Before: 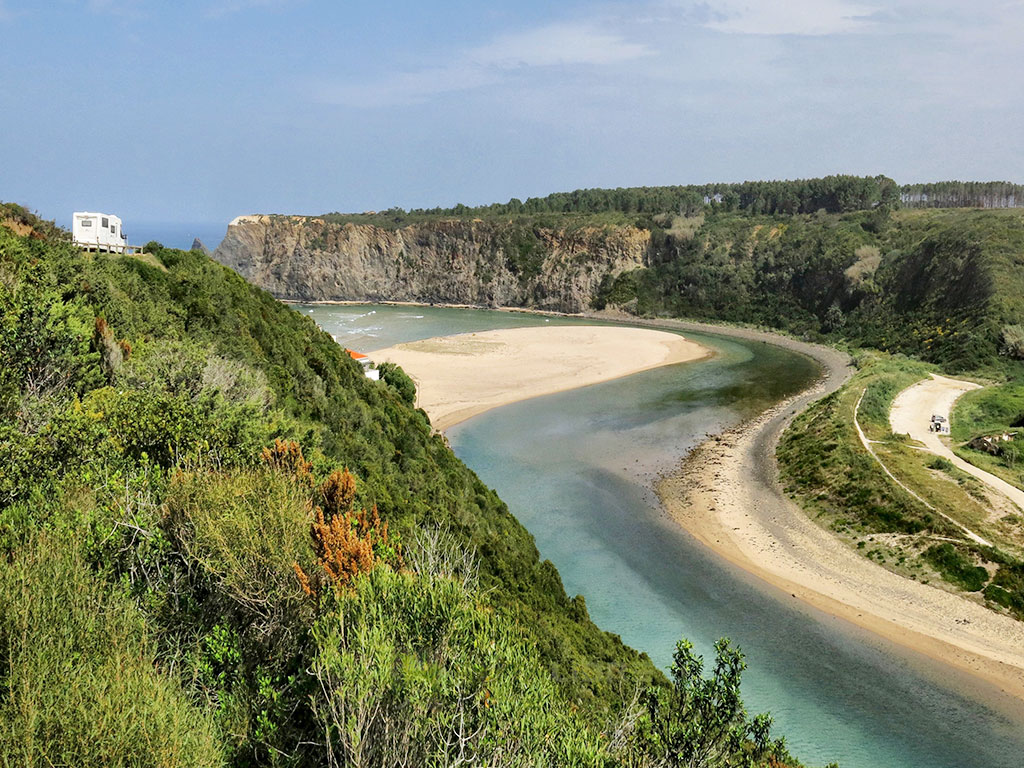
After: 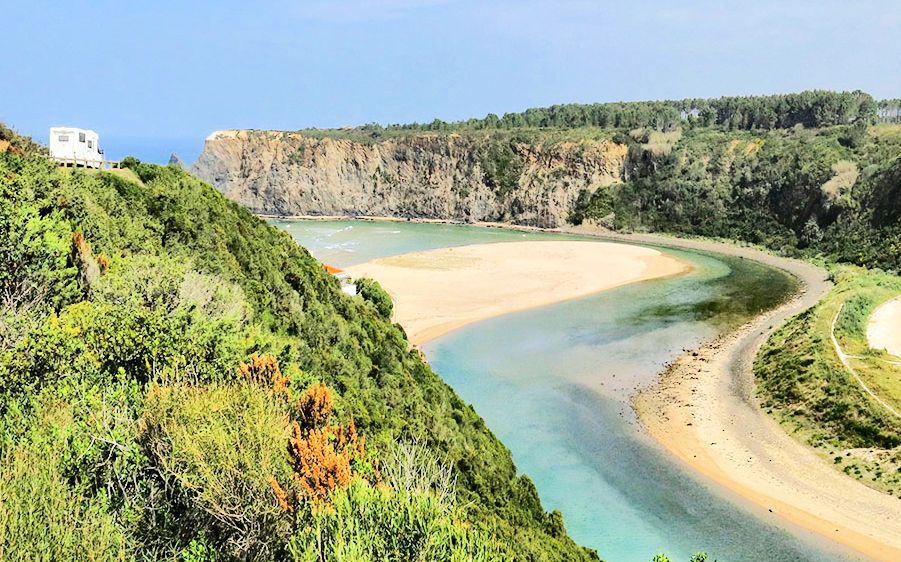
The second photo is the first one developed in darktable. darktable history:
crop and rotate: left 2.338%, top 11.104%, right 9.598%, bottom 15.606%
tone equalizer: -7 EV 0.142 EV, -6 EV 0.629 EV, -5 EV 1.16 EV, -4 EV 1.31 EV, -3 EV 1.15 EV, -2 EV 0.6 EV, -1 EV 0.152 EV, edges refinement/feathering 500, mask exposure compensation -1.57 EV, preserve details no
haze removal: compatibility mode true, adaptive false
tone curve: curves: ch0 [(0, 0) (0.003, 0.003) (0.011, 0.011) (0.025, 0.025) (0.044, 0.044) (0.069, 0.069) (0.1, 0.099) (0.136, 0.135) (0.177, 0.176) (0.224, 0.223) (0.277, 0.275) (0.335, 0.333) (0.399, 0.396) (0.468, 0.465) (0.543, 0.541) (0.623, 0.622) (0.709, 0.708) (0.801, 0.8) (0.898, 0.897) (1, 1)], preserve colors none
